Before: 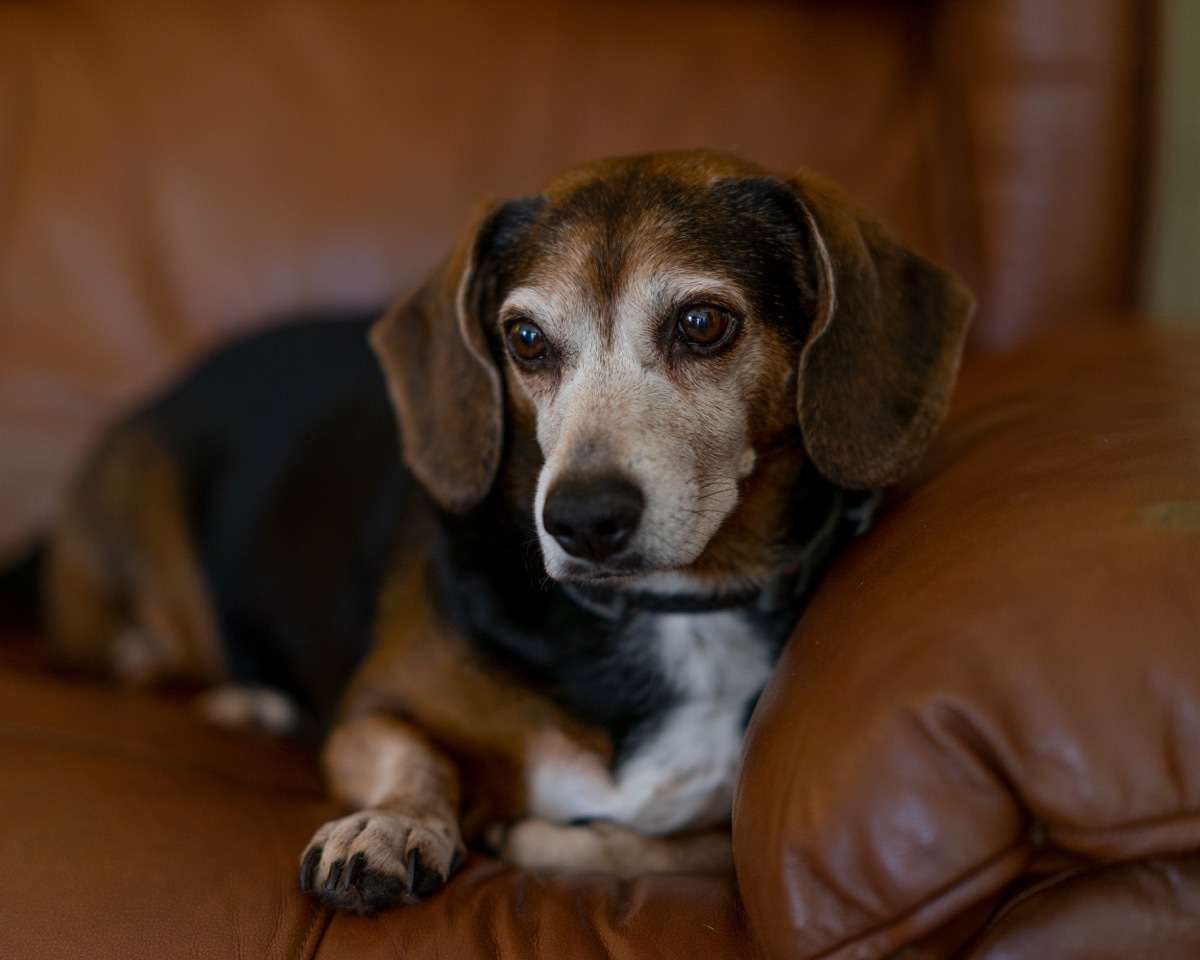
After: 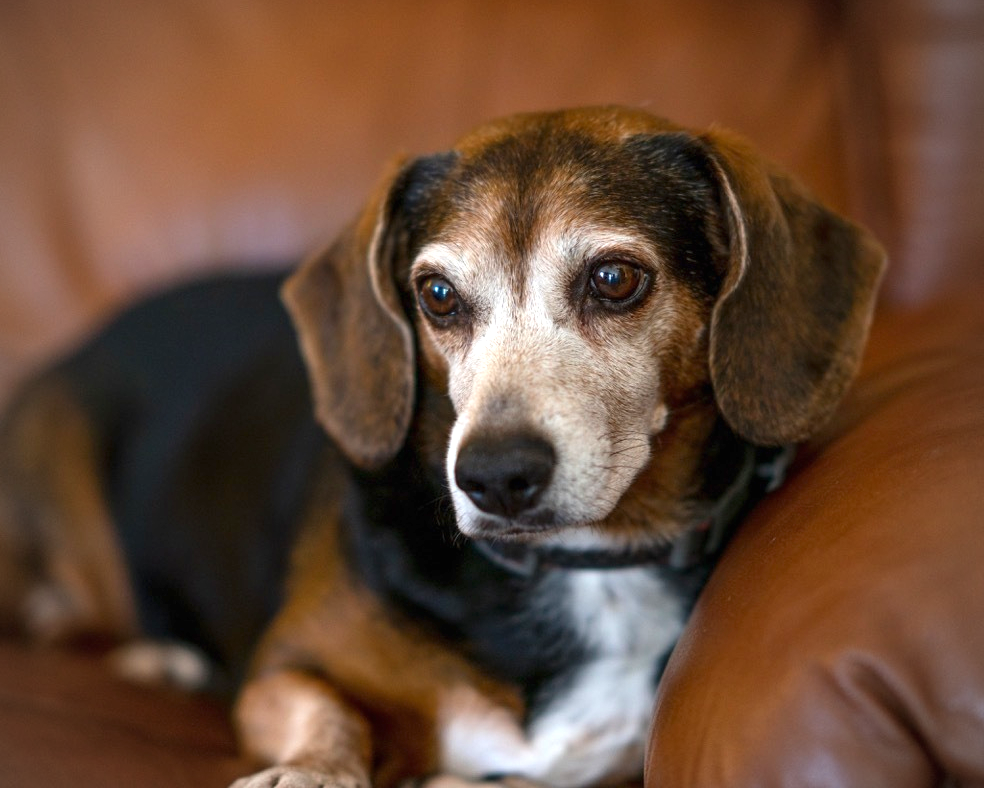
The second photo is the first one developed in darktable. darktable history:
crop and rotate: left 7.388%, top 4.596%, right 10.591%, bottom 13.272%
exposure: black level correction 0, exposure 1.2 EV, compensate highlight preservation false
vignetting: fall-off radius 61.09%, unbound false
